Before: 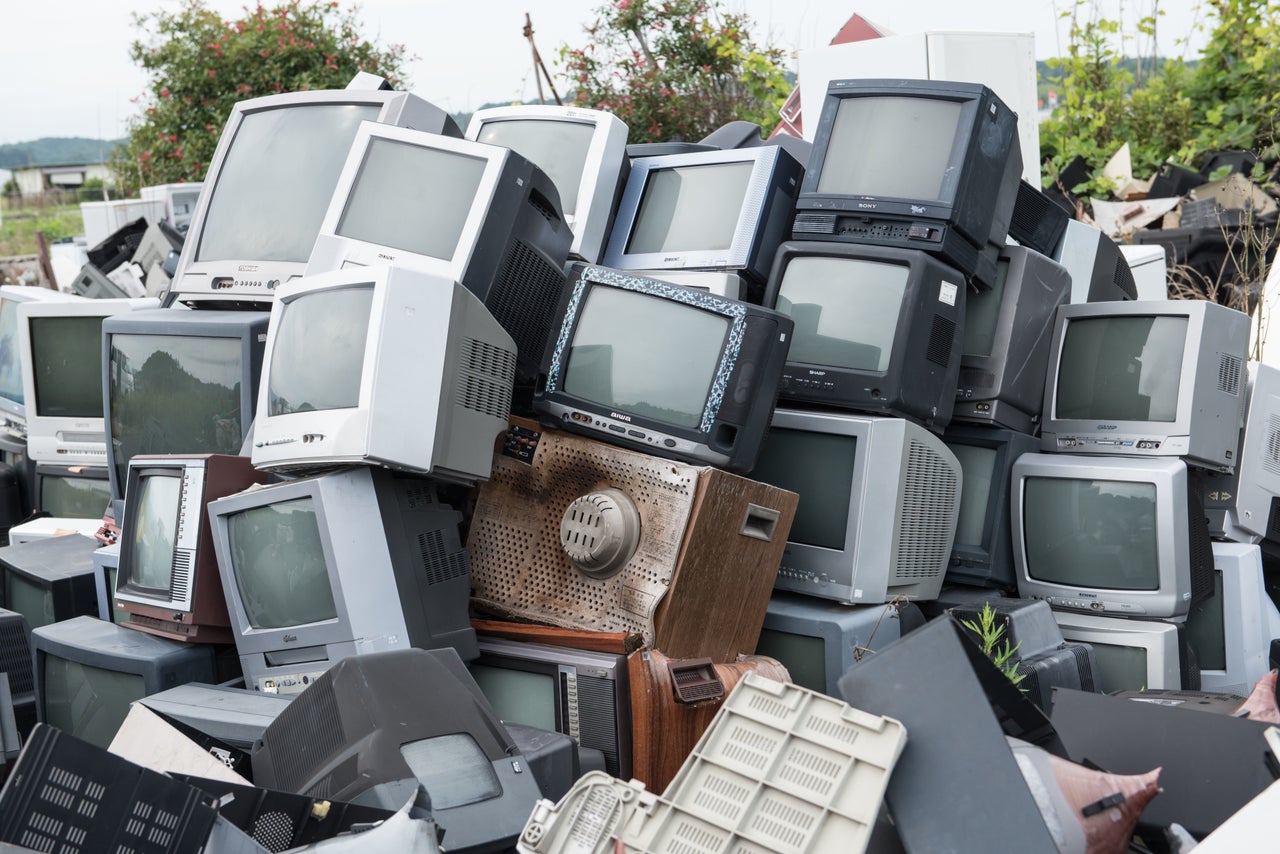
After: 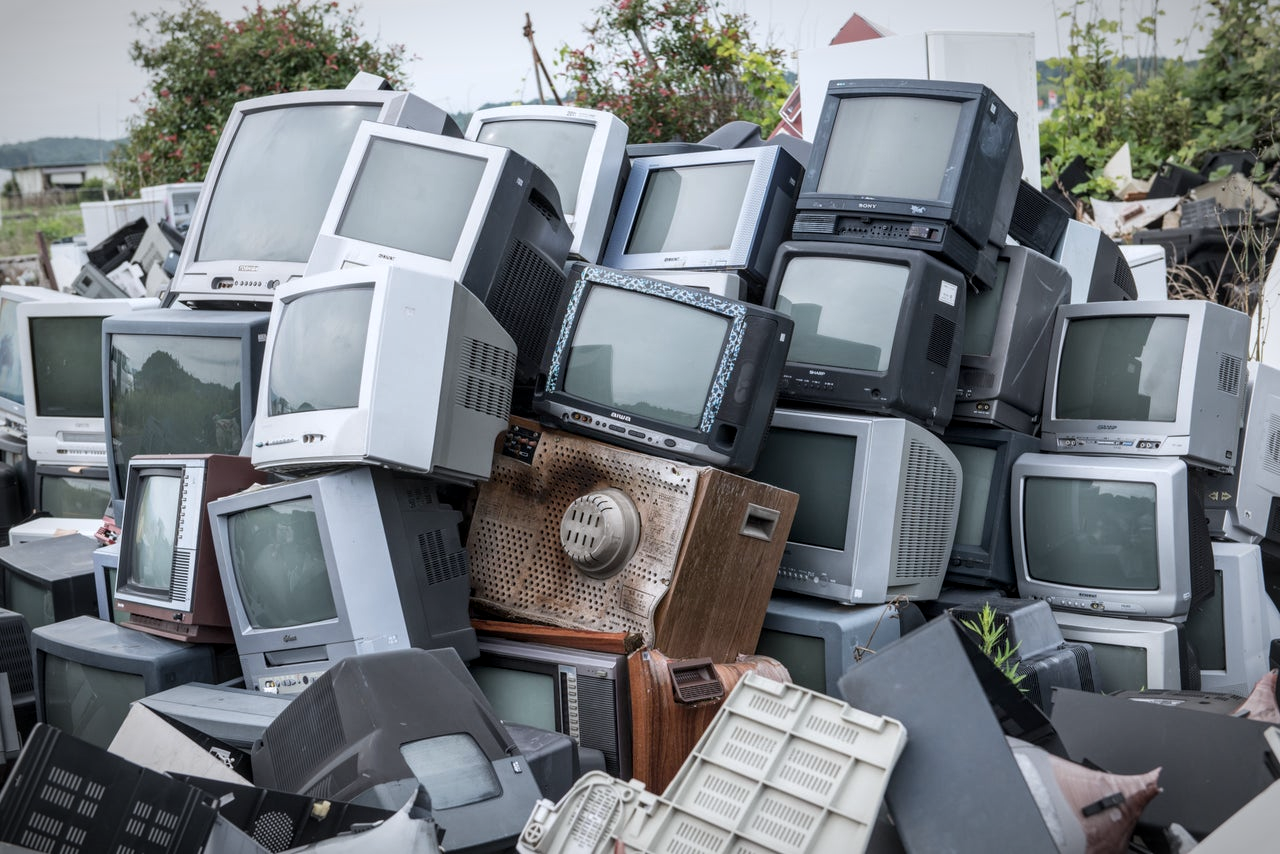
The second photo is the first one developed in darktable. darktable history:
local contrast: on, module defaults
exposure: exposure -0.064 EV, compensate highlight preservation false
white balance: red 0.983, blue 1.036
vignetting: fall-off start 87%, automatic ratio true
